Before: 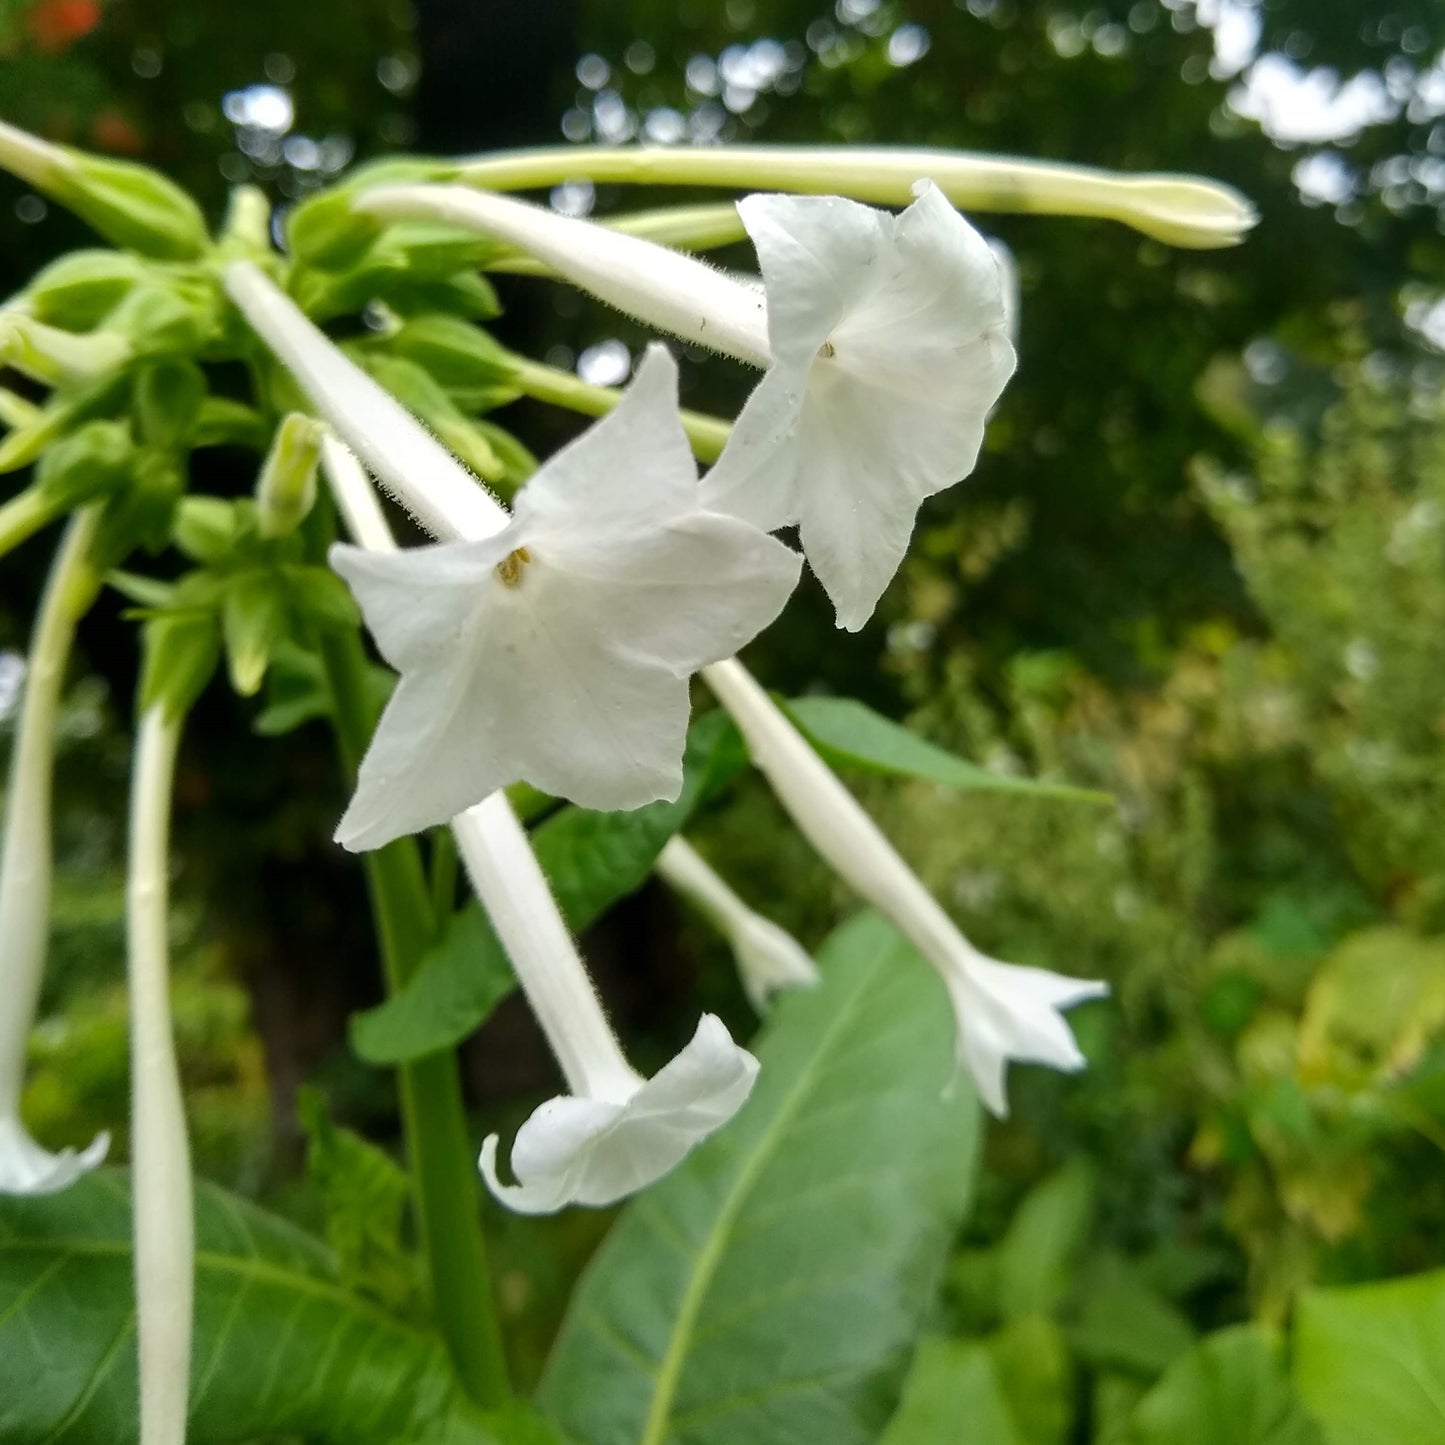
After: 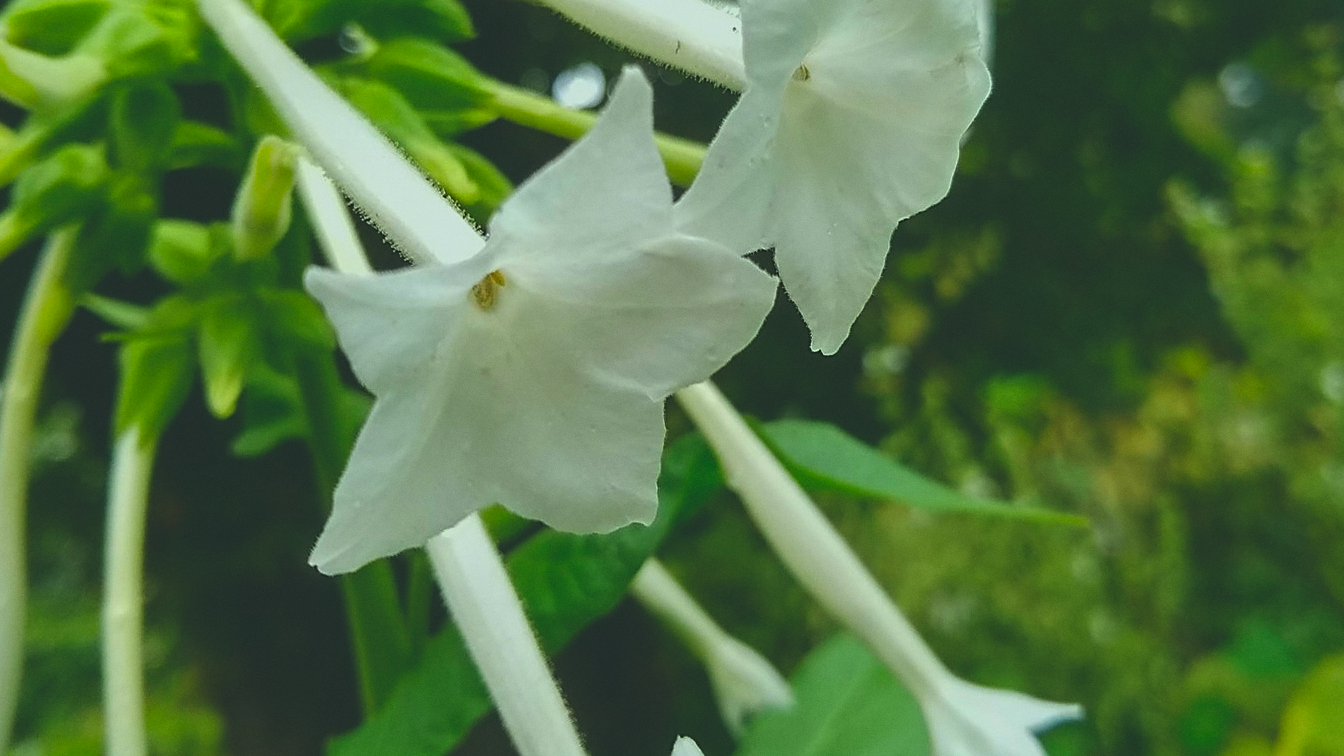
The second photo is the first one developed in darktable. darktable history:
color correction: highlights a* -7.33, highlights b* 1.26, shadows a* -3.55, saturation 1.4
crop: left 1.744%, top 19.225%, right 5.069%, bottom 28.357%
grain: coarseness 0.09 ISO, strength 10%
exposure: black level correction -0.036, exposure -0.497 EV, compensate highlight preservation false
sharpen: on, module defaults
